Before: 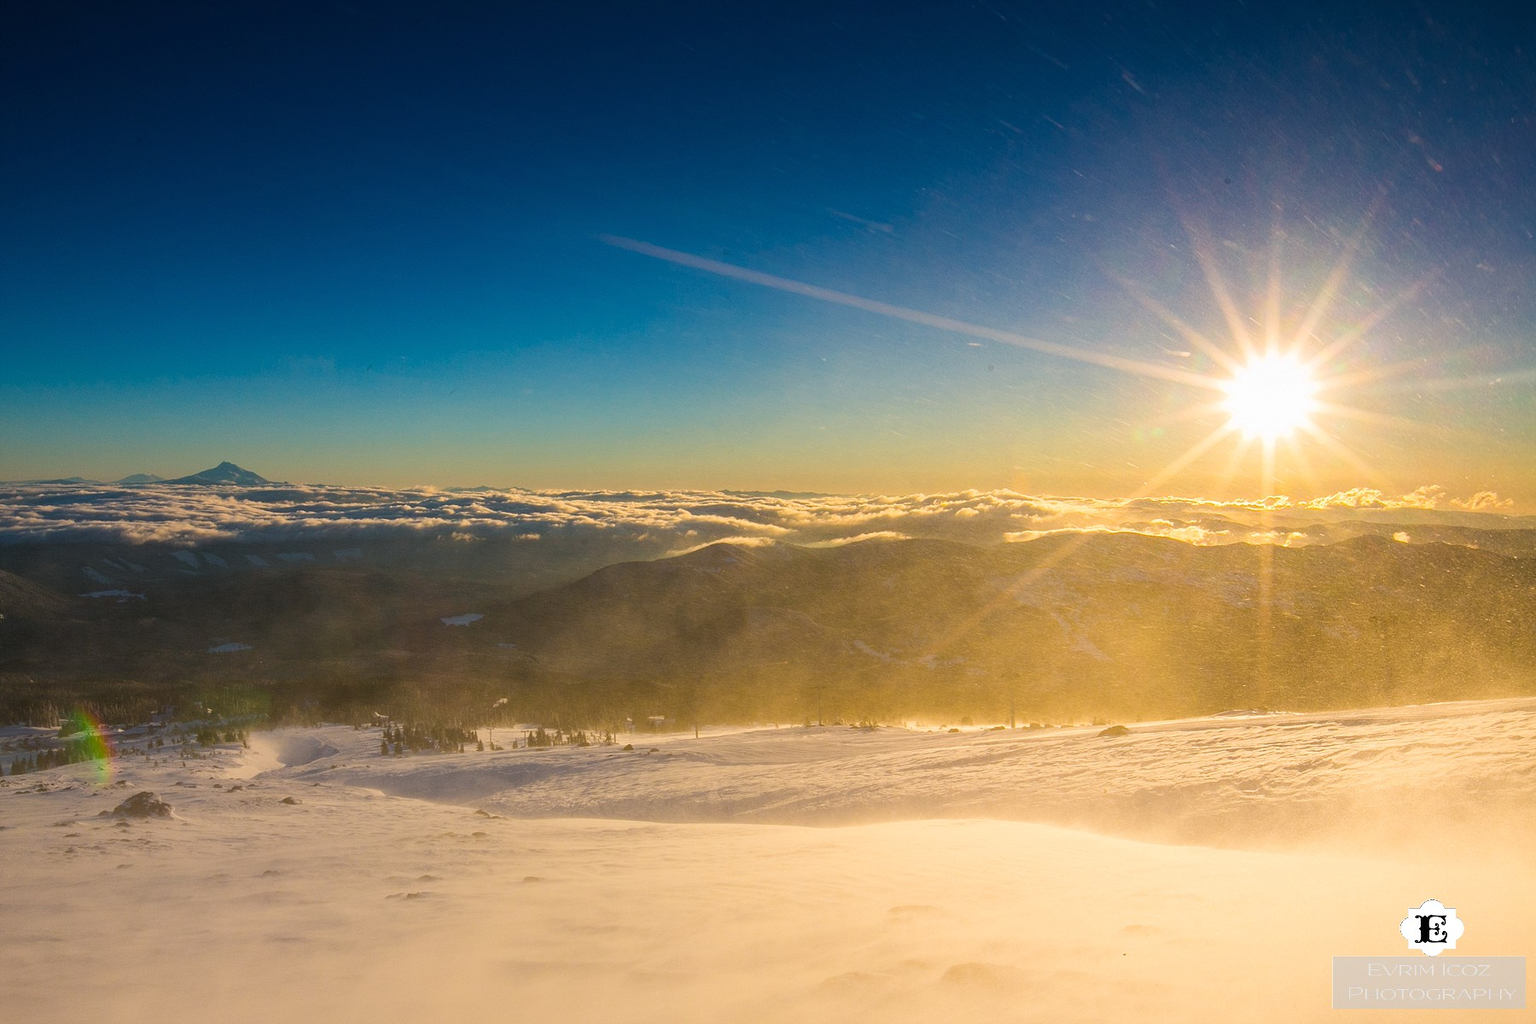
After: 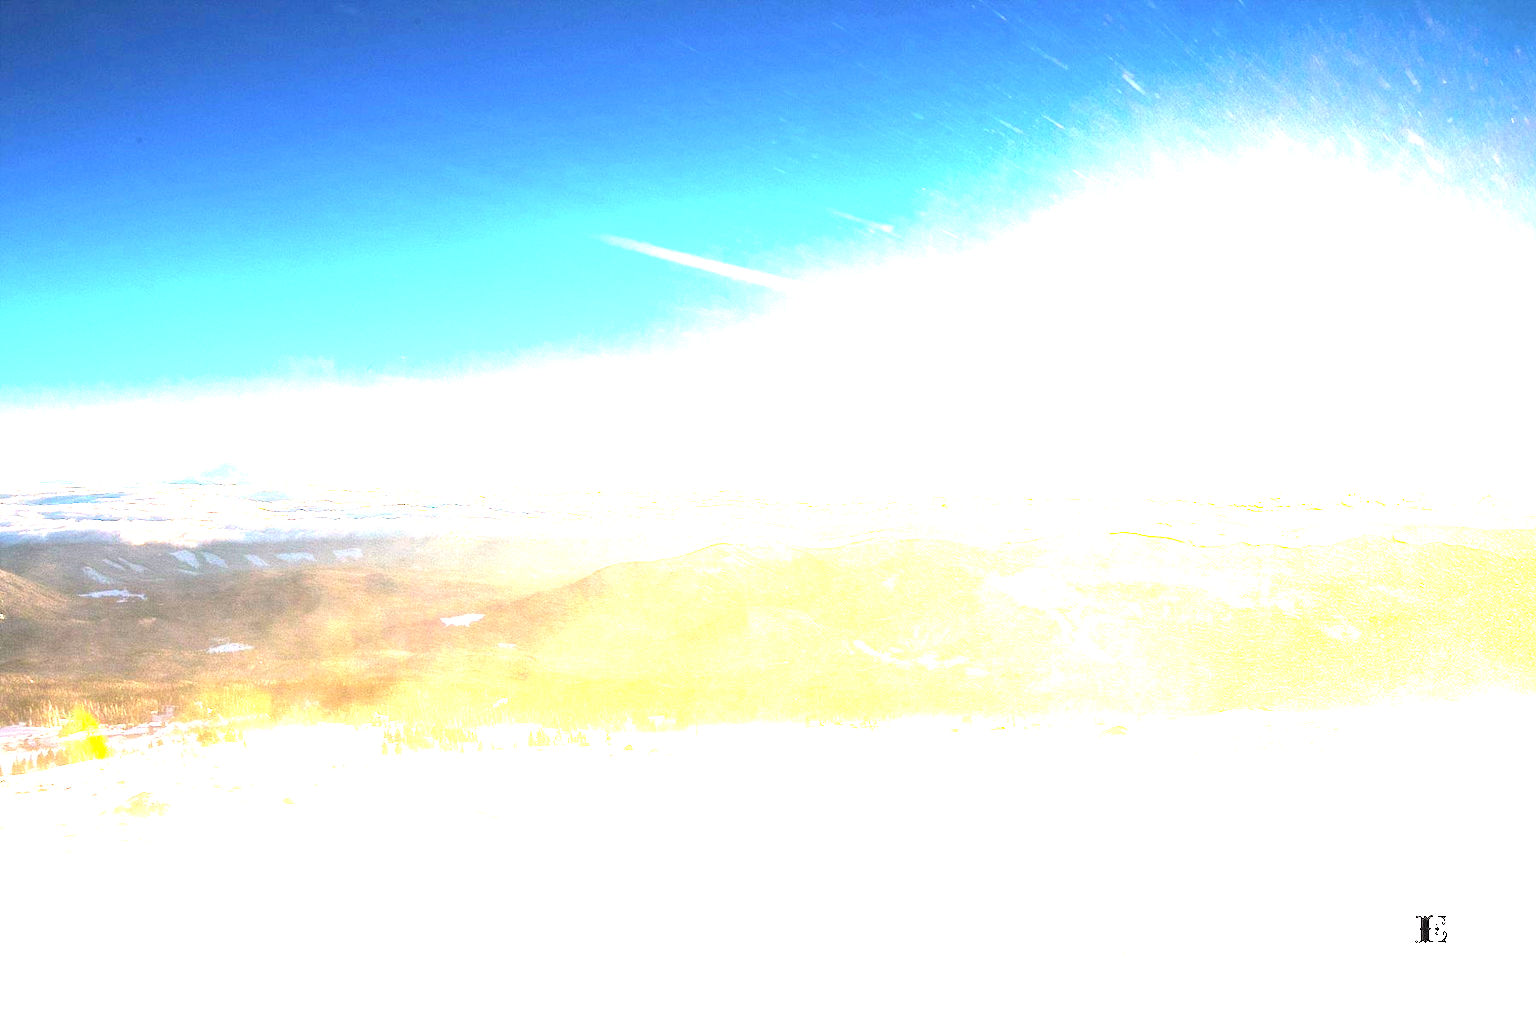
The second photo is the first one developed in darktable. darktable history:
exposure: black level correction 0, exposure 3.946 EV, compensate exposure bias true, compensate highlight preservation false
color correction: highlights a* 7.17, highlights b* 4.01
